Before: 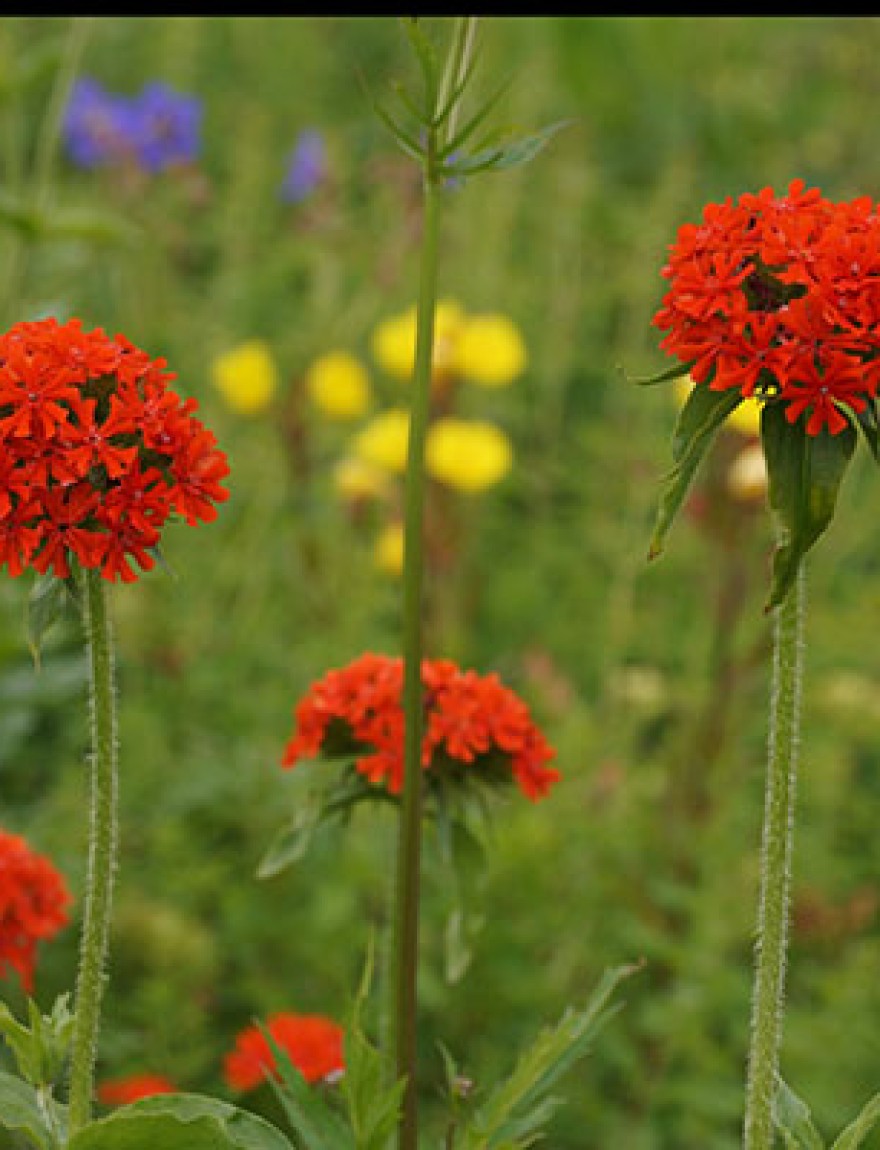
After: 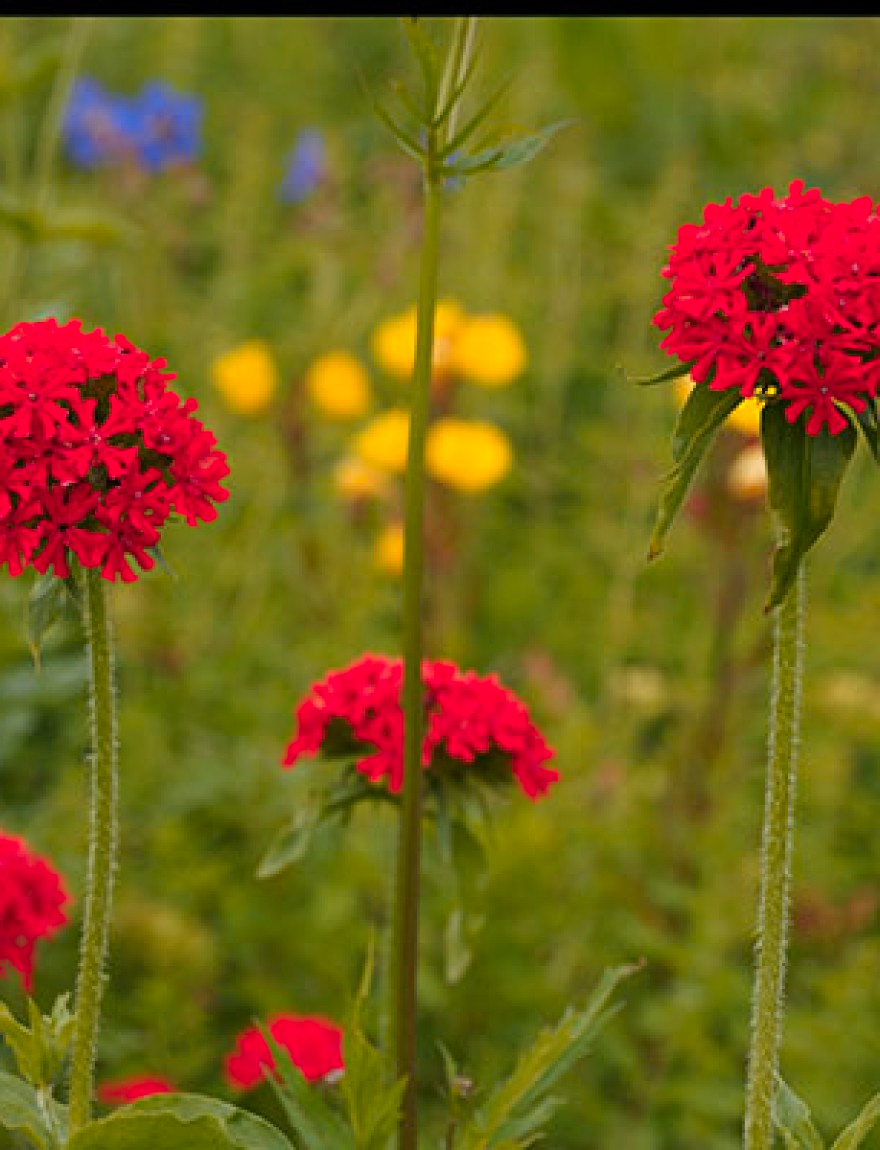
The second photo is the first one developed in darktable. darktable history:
color zones: curves: ch1 [(0.235, 0.558) (0.75, 0.5)]; ch2 [(0.25, 0.462) (0.749, 0.457)], mix 28%
